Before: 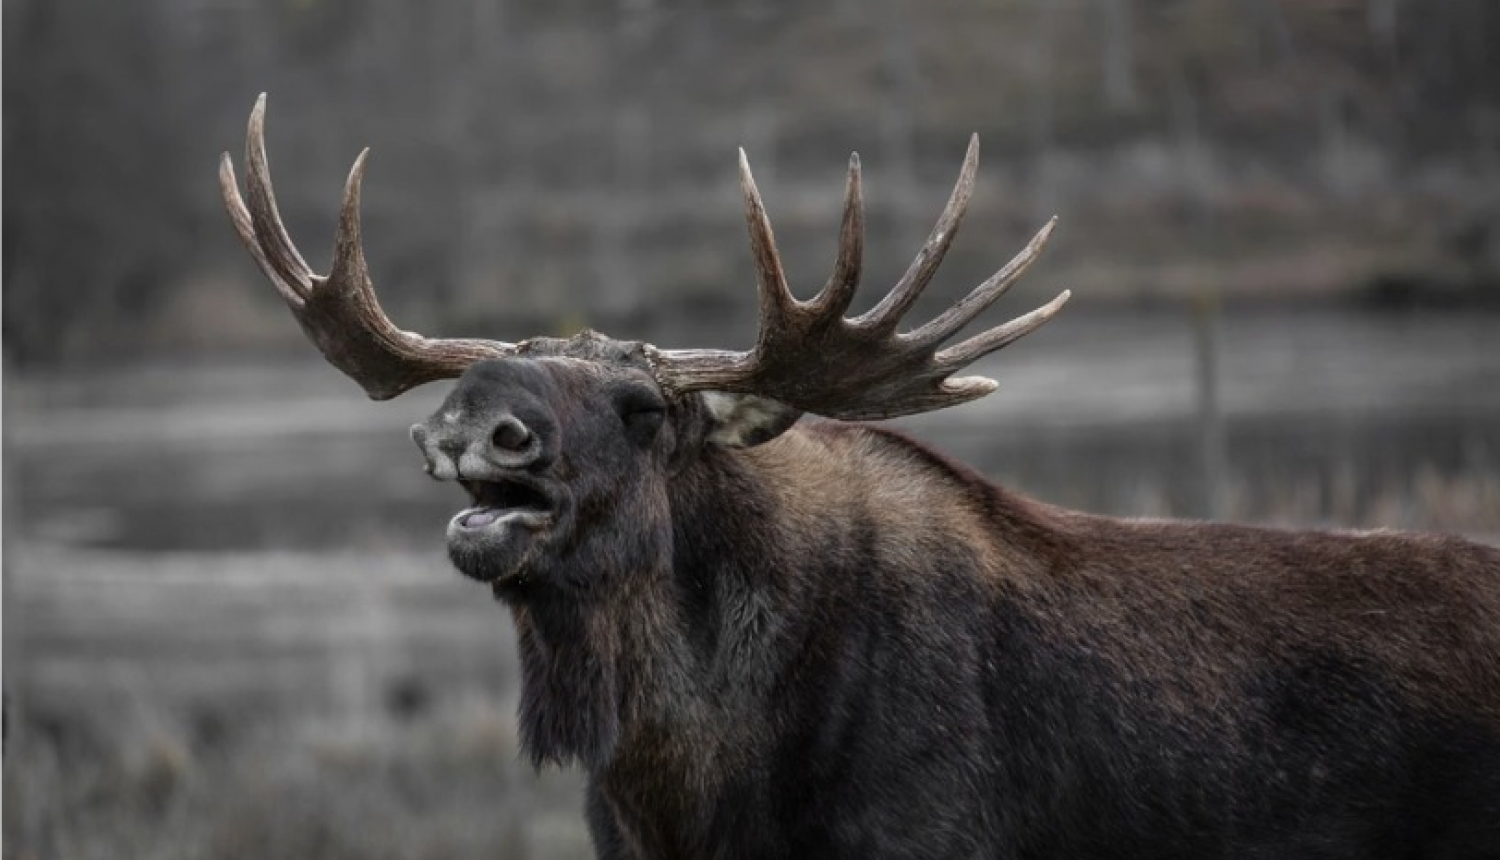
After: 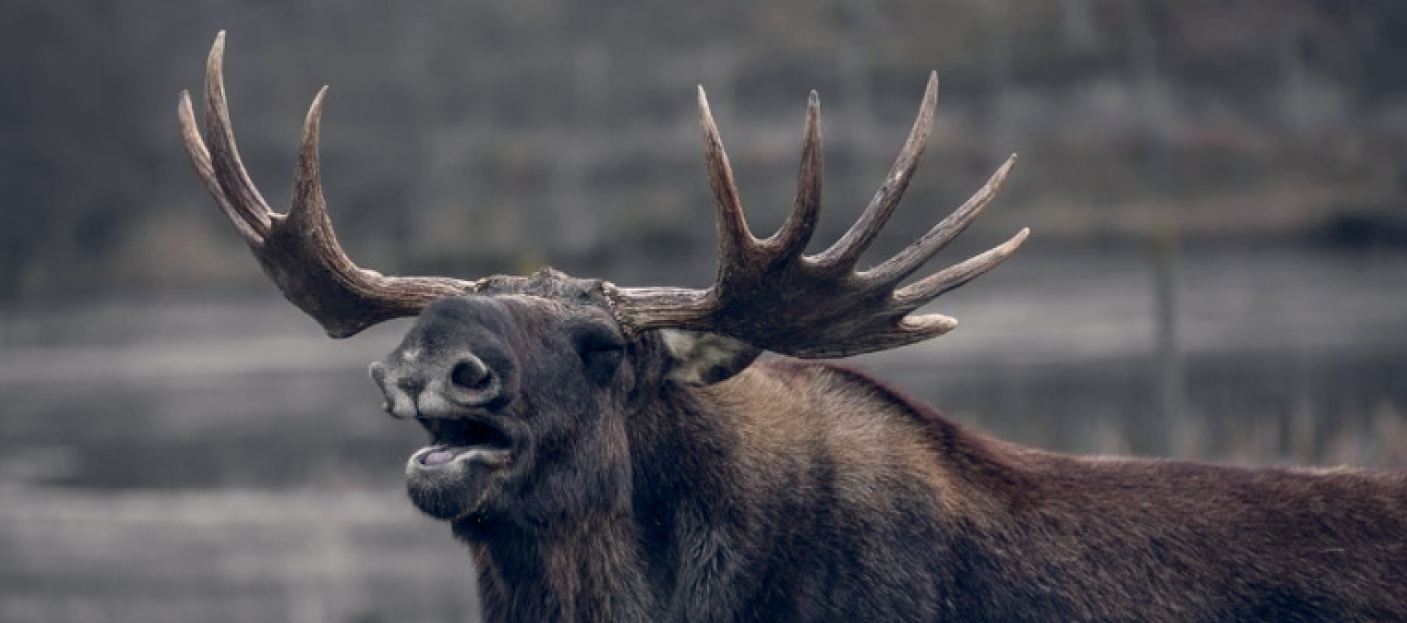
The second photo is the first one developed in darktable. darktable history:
crop: left 2.737%, top 7.287%, right 3.421%, bottom 20.179%
color balance rgb: shadows lift › hue 87.51°, highlights gain › chroma 1.35%, highlights gain › hue 55.1°, global offset › chroma 0.13%, global offset › hue 253.66°, perceptual saturation grading › global saturation 16.38%
